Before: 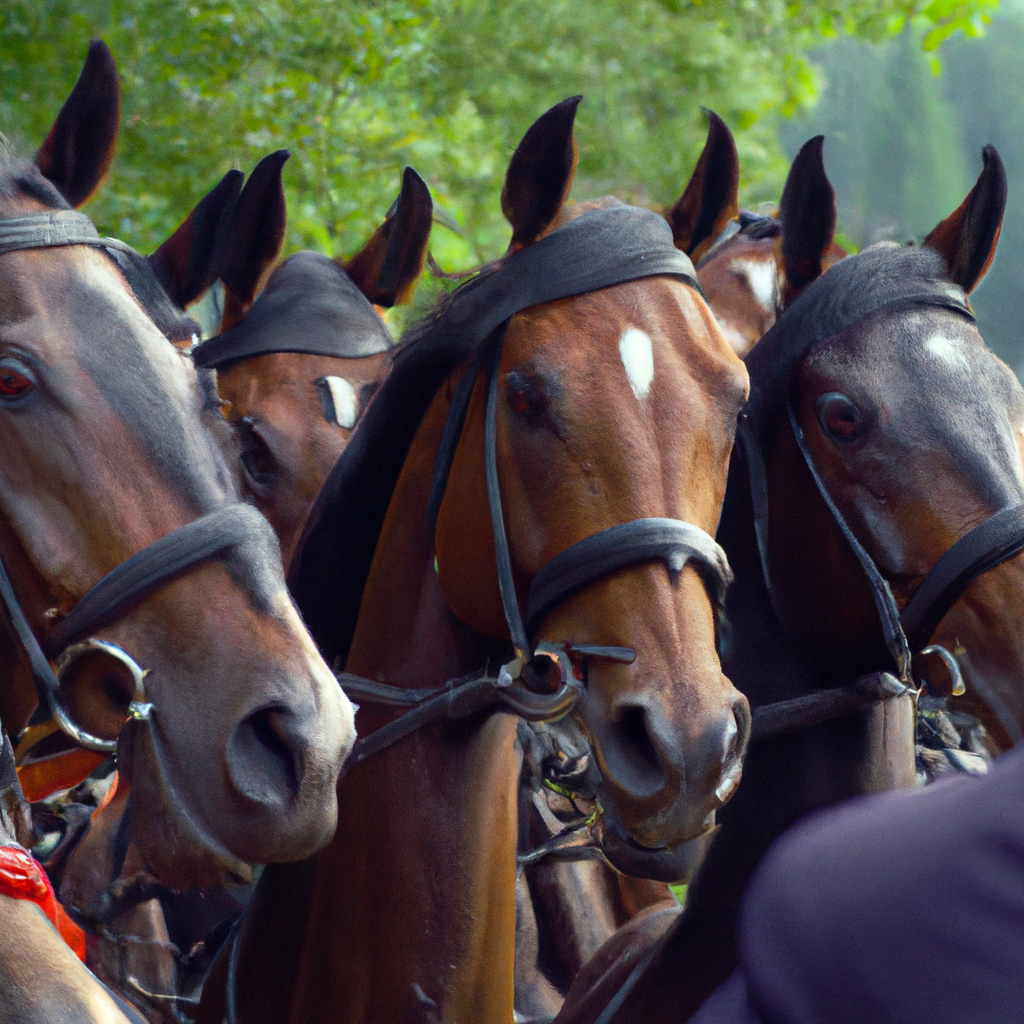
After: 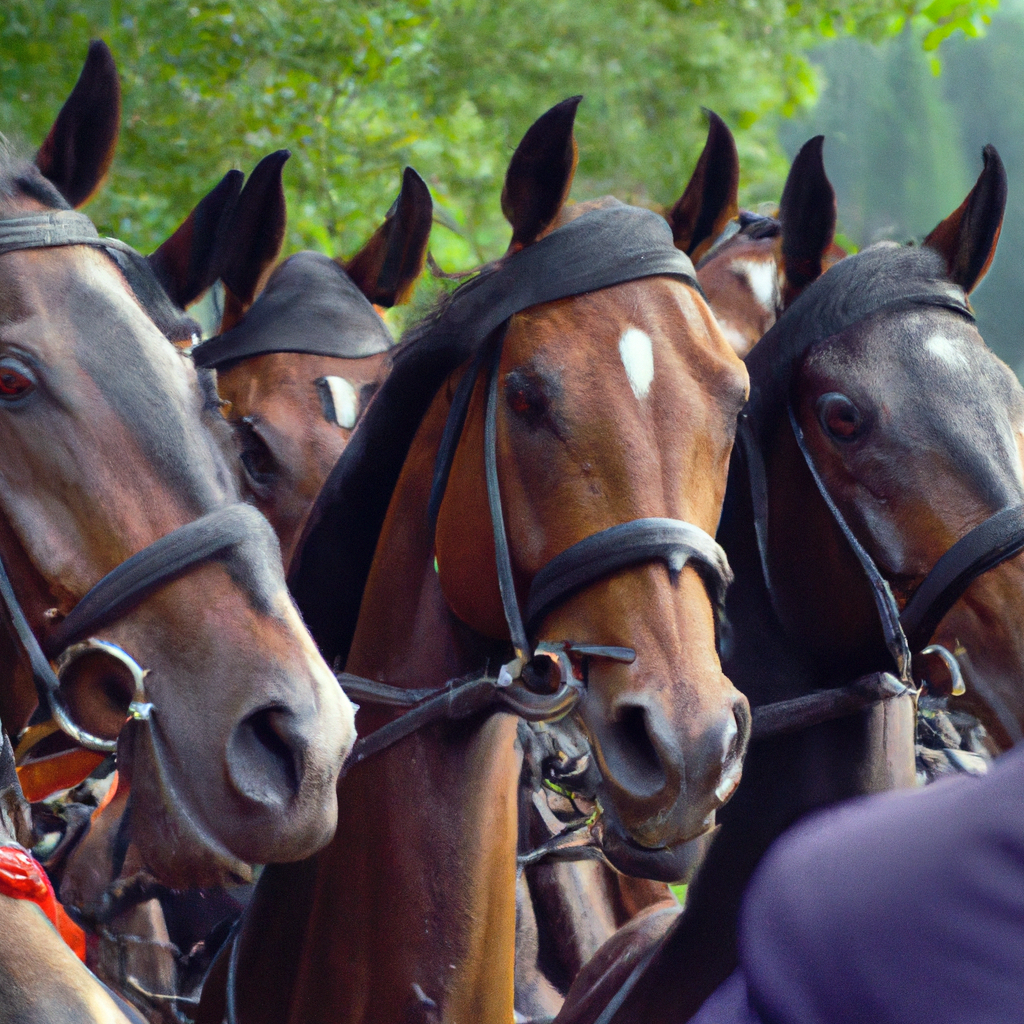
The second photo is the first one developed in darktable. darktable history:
shadows and highlights: shadows 51.75, highlights -28.76, soften with gaussian
